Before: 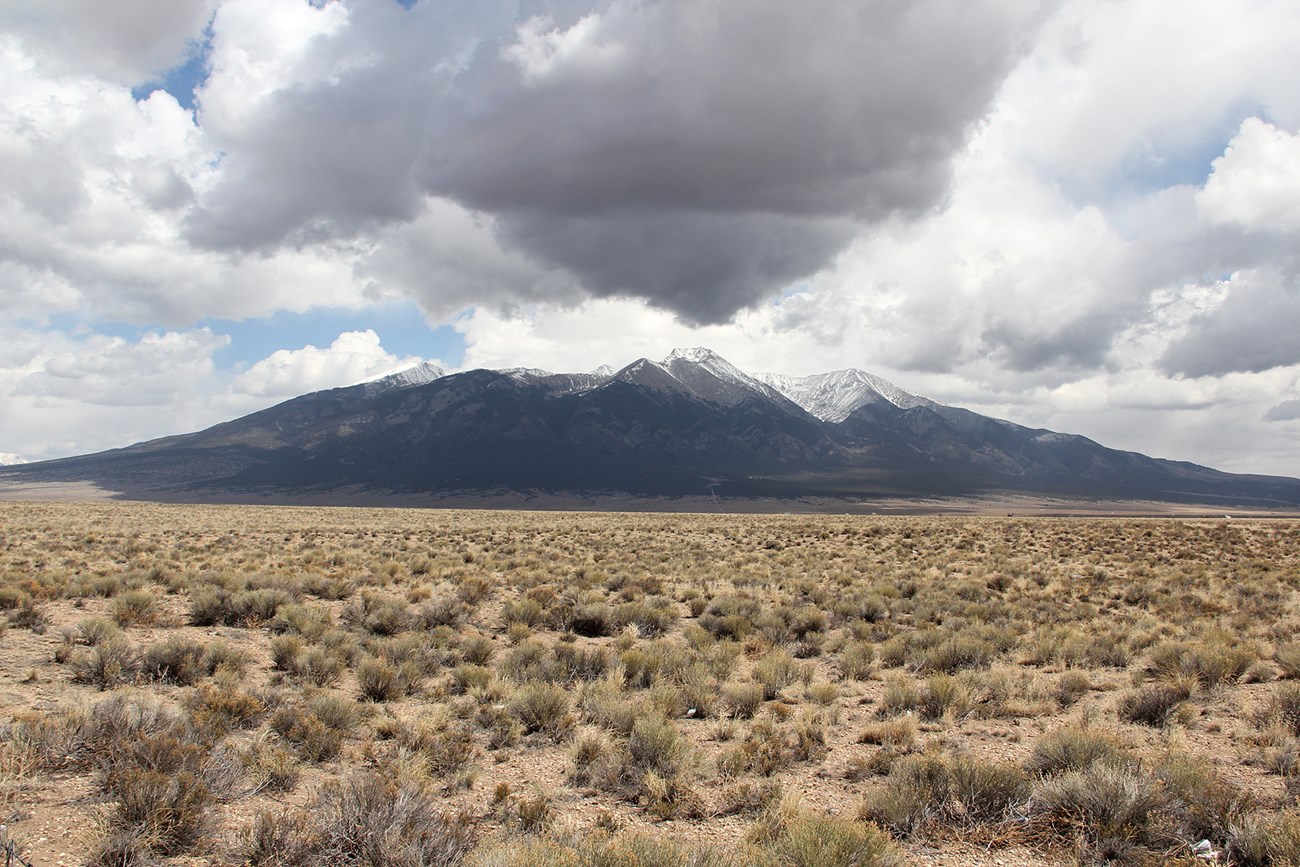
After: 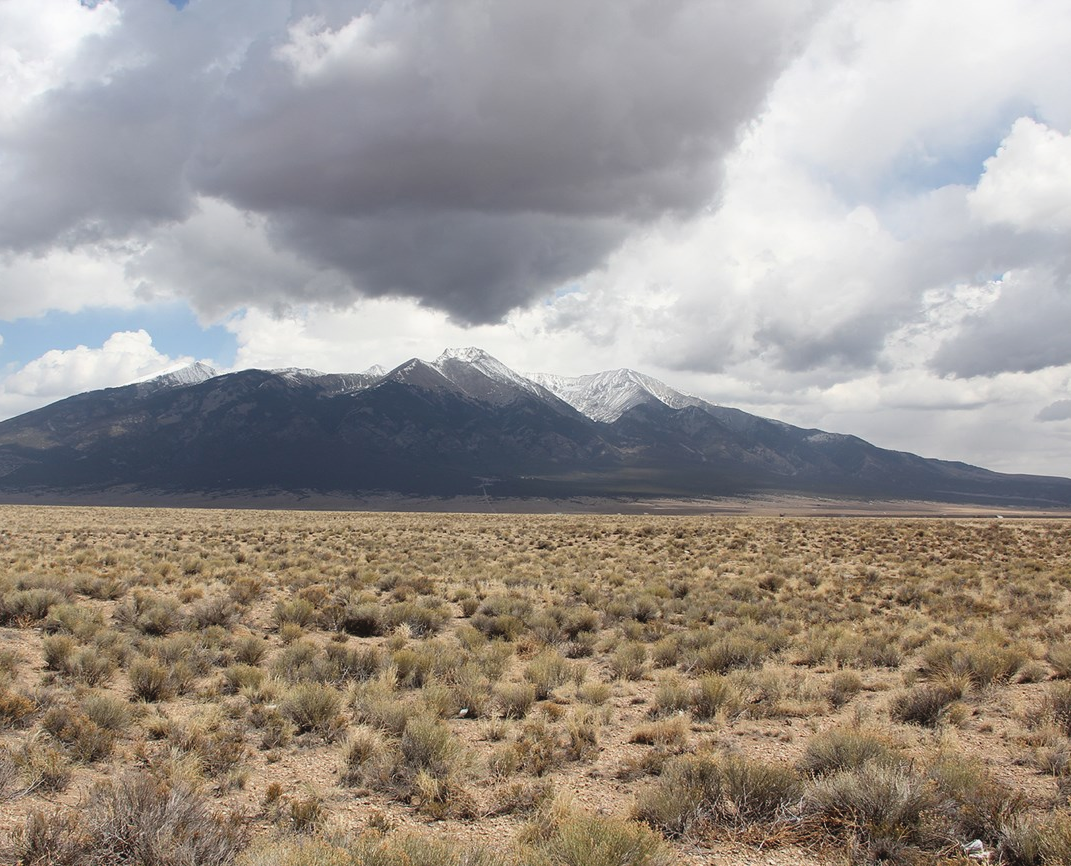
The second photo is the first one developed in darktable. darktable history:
contrast equalizer: octaves 7, y [[0.6 ×6], [0.55 ×6], [0 ×6], [0 ×6], [0 ×6]], mix -0.3
crop: left 17.582%, bottom 0.031%
